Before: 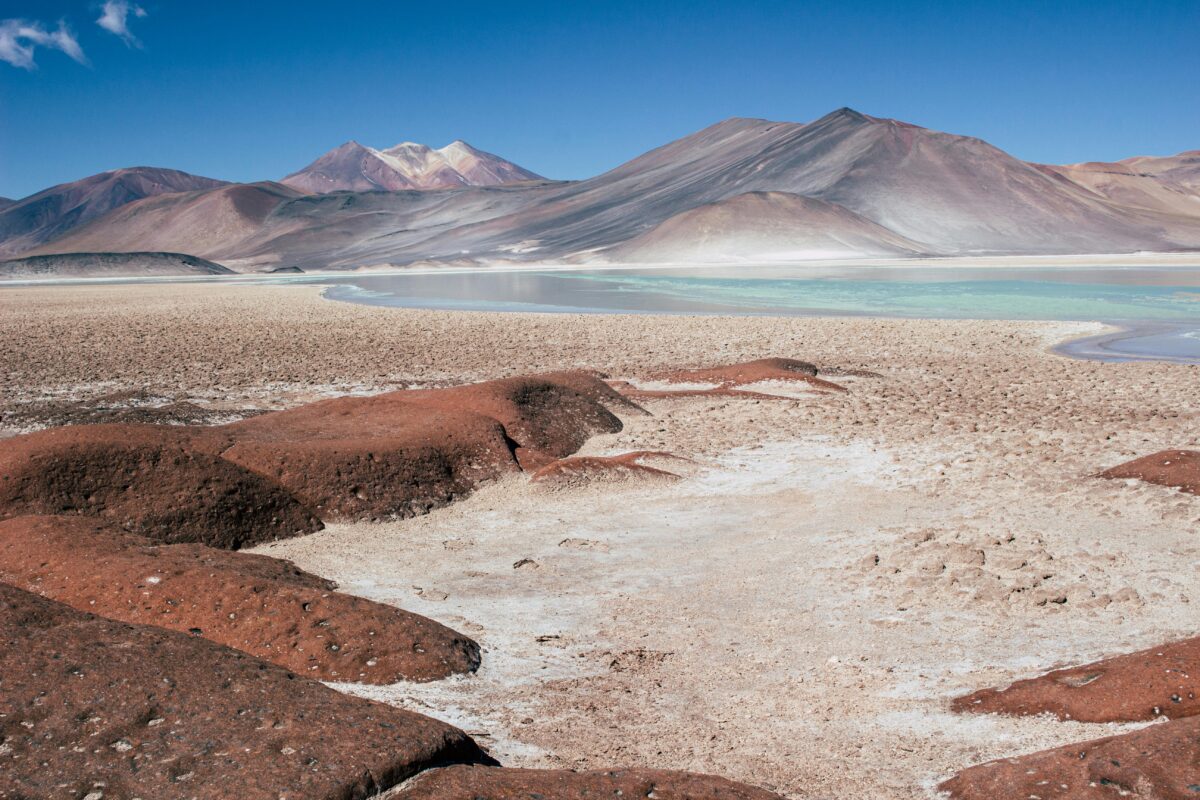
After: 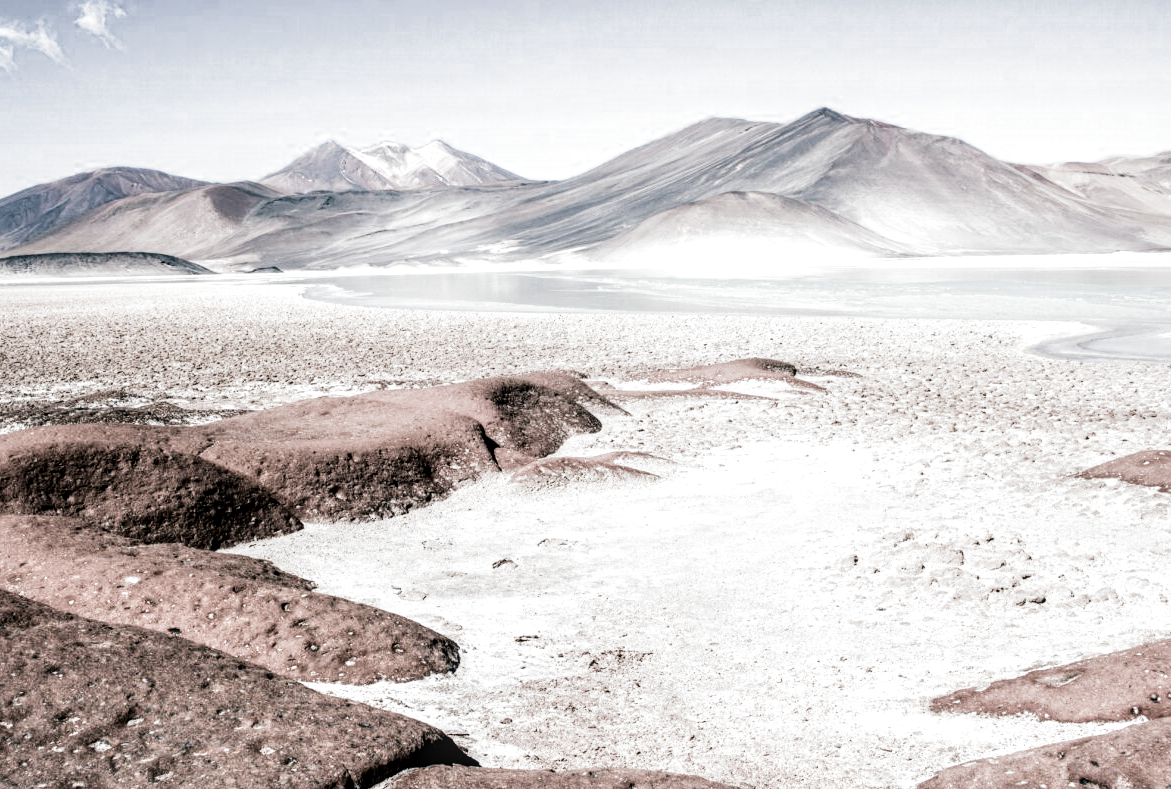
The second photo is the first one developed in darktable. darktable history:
filmic rgb: black relative exposure -5.09 EV, white relative exposure 3.99 EV, threshold 3.06 EV, hardness 2.89, contrast 1.298, highlights saturation mix -30.88%, color science v5 (2021), contrast in shadows safe, contrast in highlights safe, enable highlight reconstruction true
exposure: black level correction 0, exposure 1.102 EV, compensate exposure bias true, compensate highlight preservation false
crop and rotate: left 1.765%, right 0.606%, bottom 1.291%
tone equalizer: -8 EV -1.09 EV, -7 EV -0.998 EV, -6 EV -0.866 EV, -5 EV -0.567 EV, -3 EV 0.591 EV, -2 EV 0.875 EV, -1 EV 1.01 EV, +0 EV 1.07 EV, smoothing diameter 24.98%, edges refinement/feathering 9.4, preserve details guided filter
color balance rgb: perceptual saturation grading › global saturation 30.023%
local contrast: detail 130%
contrast brightness saturation: brightness -0.505
